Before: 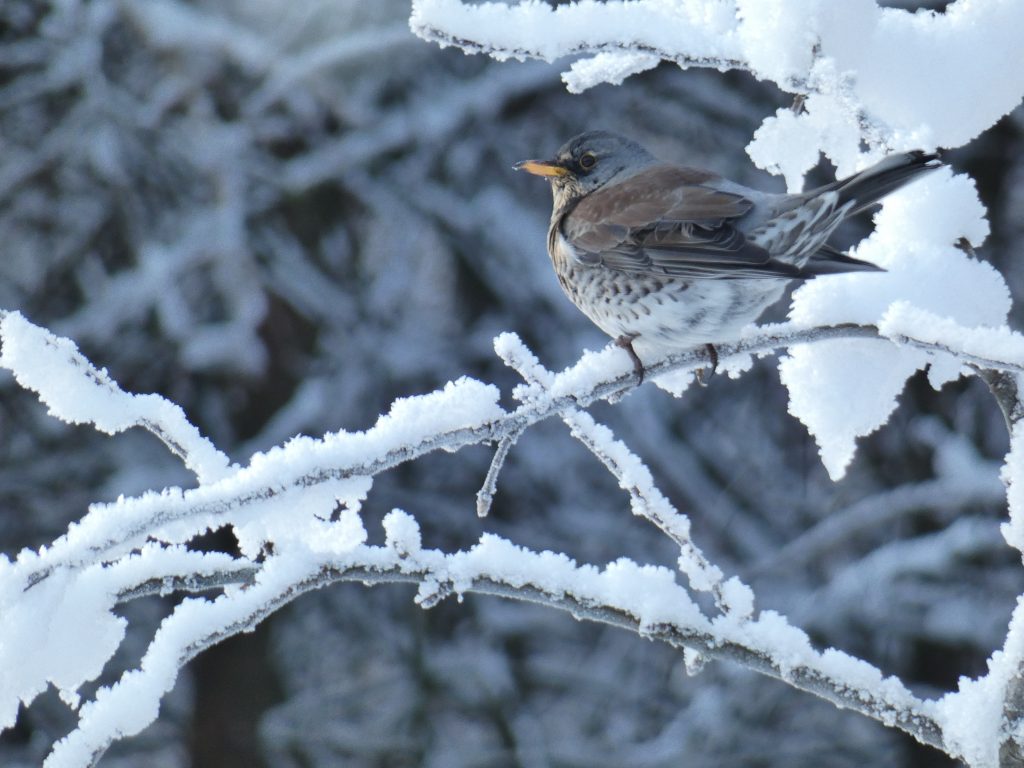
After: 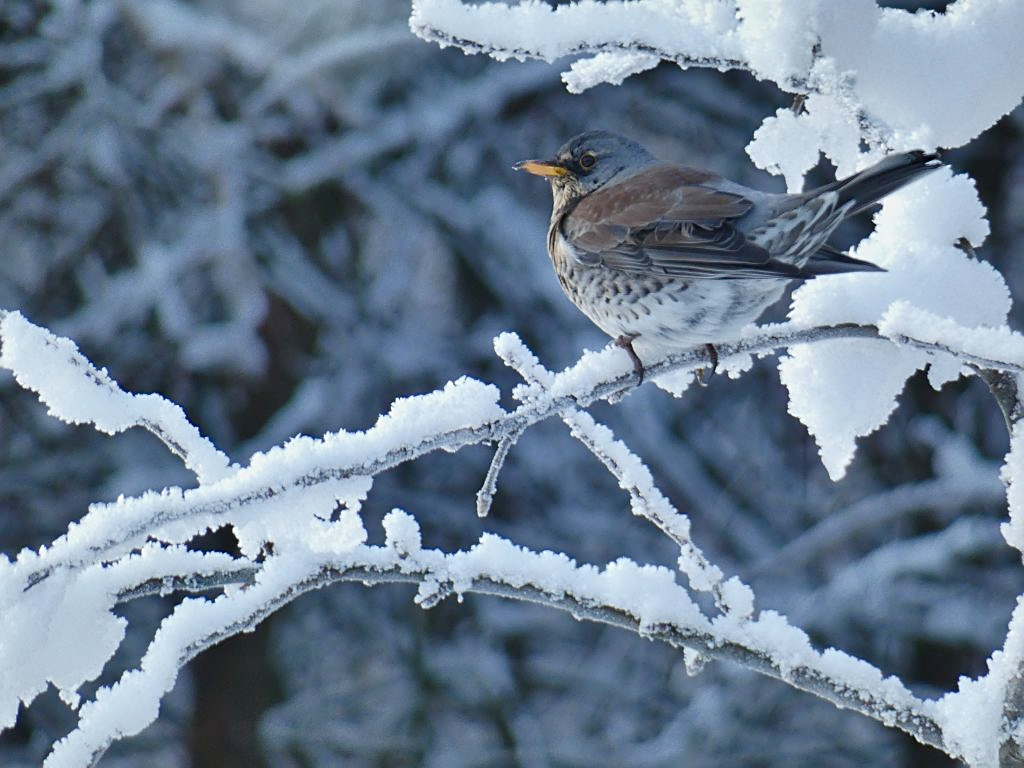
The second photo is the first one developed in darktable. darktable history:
tone equalizer: on, module defaults
color balance rgb: perceptual saturation grading › global saturation 20%, perceptual saturation grading › highlights -25%, perceptual saturation grading › shadows 50%
sharpen: on, module defaults
shadows and highlights: white point adjustment -3.64, highlights -63.34, highlights color adjustment 42%, soften with gaussian
white balance: emerald 1
contrast brightness saturation: saturation -0.05
